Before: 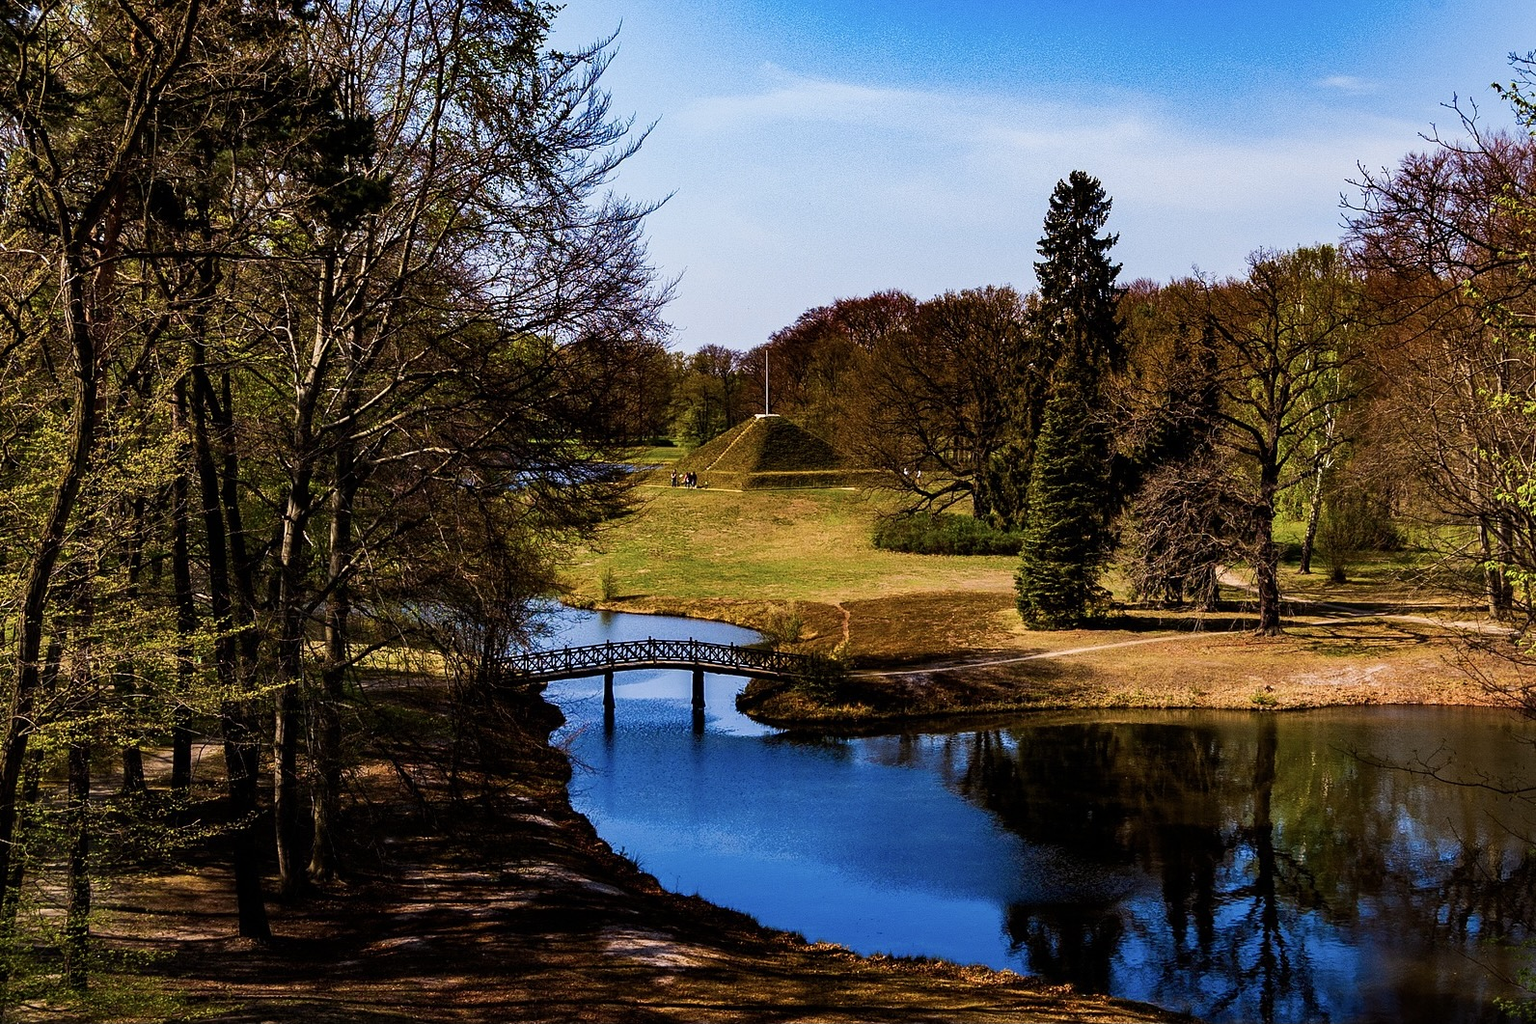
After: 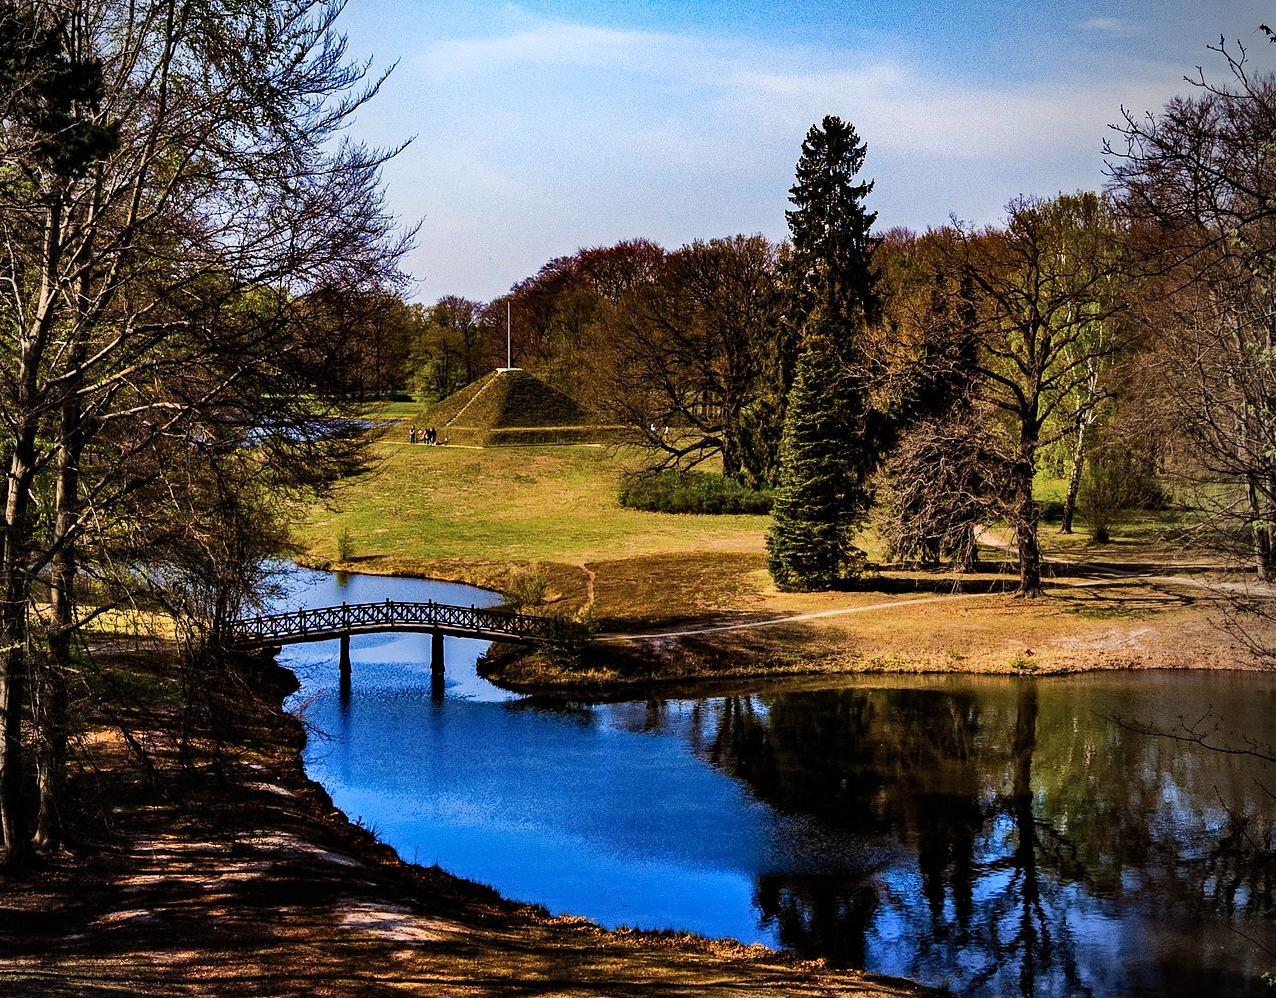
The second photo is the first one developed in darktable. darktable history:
crop and rotate: left 18.017%, top 5.92%, right 1.786%
shadows and highlights: highlights 72.36, soften with gaussian
vignetting: fall-off start 79.91%, center (-0.118, -0.006)
haze removal: strength 0.5, distance 0.431, compatibility mode true, adaptive false
